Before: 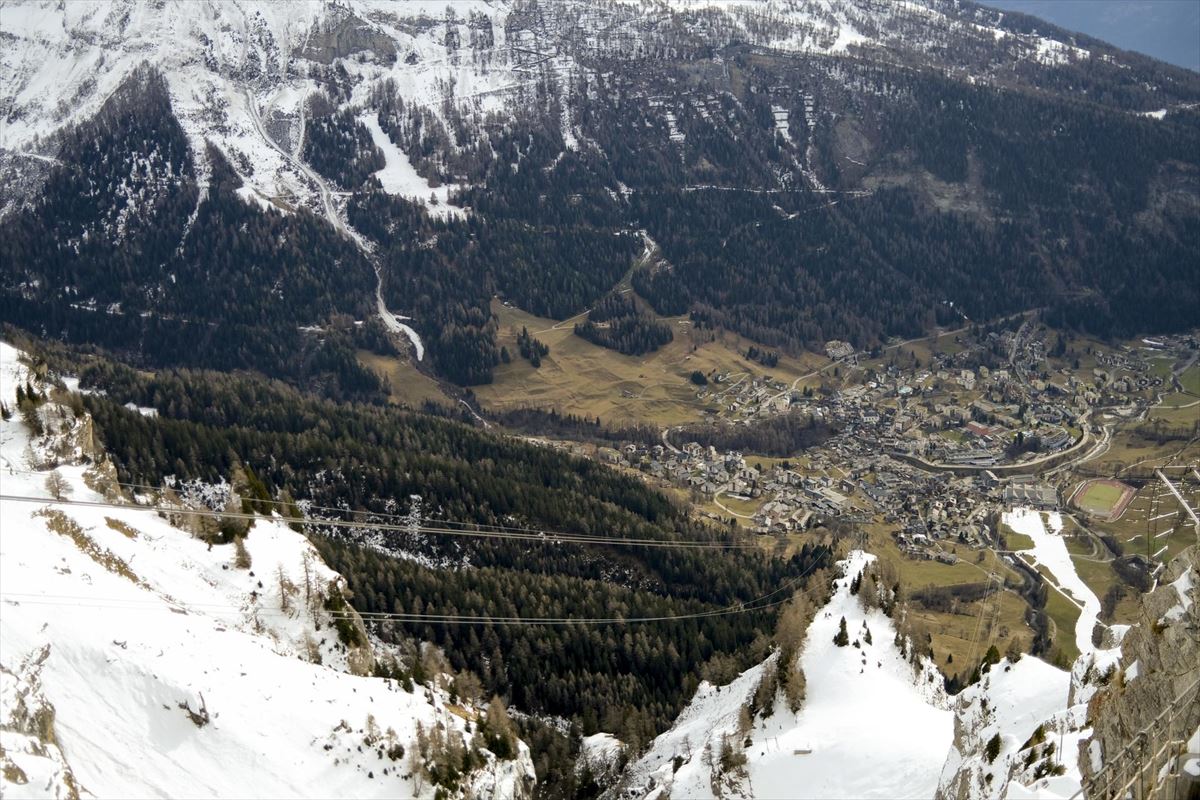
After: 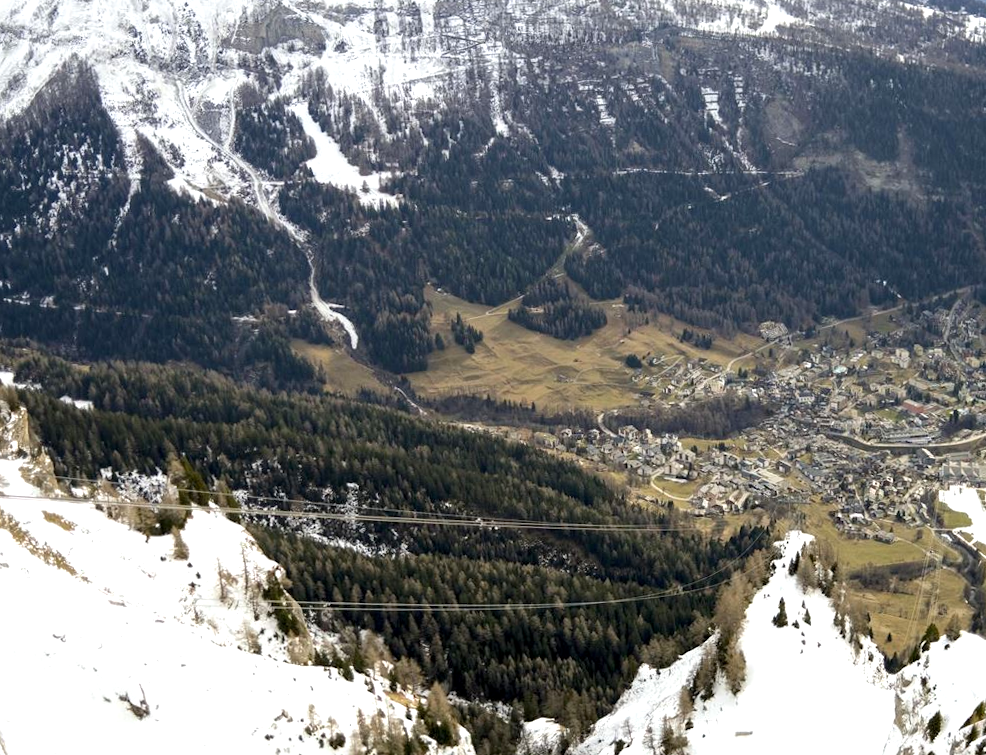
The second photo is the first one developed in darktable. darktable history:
exposure: black level correction 0.001, exposure 0.5 EV, compensate exposure bias true, compensate highlight preservation false
crop and rotate: angle 1°, left 4.281%, top 0.642%, right 11.383%, bottom 2.486%
